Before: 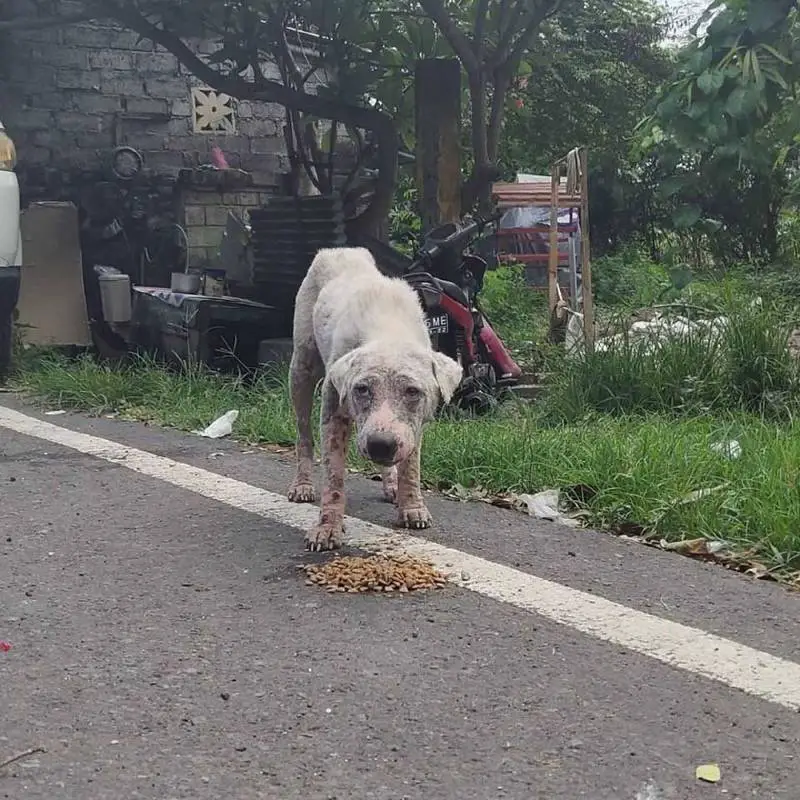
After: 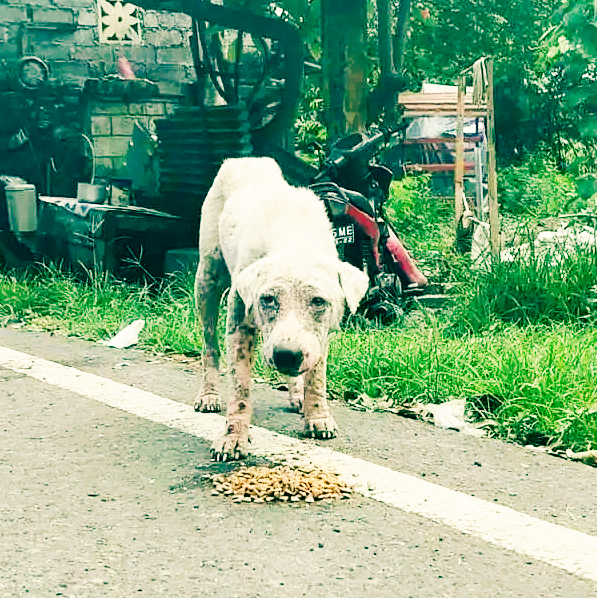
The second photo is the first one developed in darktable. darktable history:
base curve: curves: ch0 [(0, 0) (0, 0) (0.002, 0.001) (0.008, 0.003) (0.019, 0.011) (0.037, 0.037) (0.064, 0.11) (0.102, 0.232) (0.152, 0.379) (0.216, 0.524) (0.296, 0.665) (0.394, 0.789) (0.512, 0.881) (0.651, 0.945) (0.813, 0.986) (1, 1)], preserve colors none
tone curve: curves: ch0 [(0, 0) (0.003, 0.013) (0.011, 0.017) (0.025, 0.035) (0.044, 0.093) (0.069, 0.146) (0.1, 0.179) (0.136, 0.243) (0.177, 0.294) (0.224, 0.332) (0.277, 0.412) (0.335, 0.454) (0.399, 0.531) (0.468, 0.611) (0.543, 0.669) (0.623, 0.738) (0.709, 0.823) (0.801, 0.881) (0.898, 0.951) (1, 1)], preserve colors none
color balance: mode lift, gamma, gain (sRGB), lift [1, 0.69, 1, 1], gamma [1, 1.482, 1, 1], gain [1, 1, 1, 0.802]
crop and rotate: left 11.831%, top 11.346%, right 13.429%, bottom 13.899%
